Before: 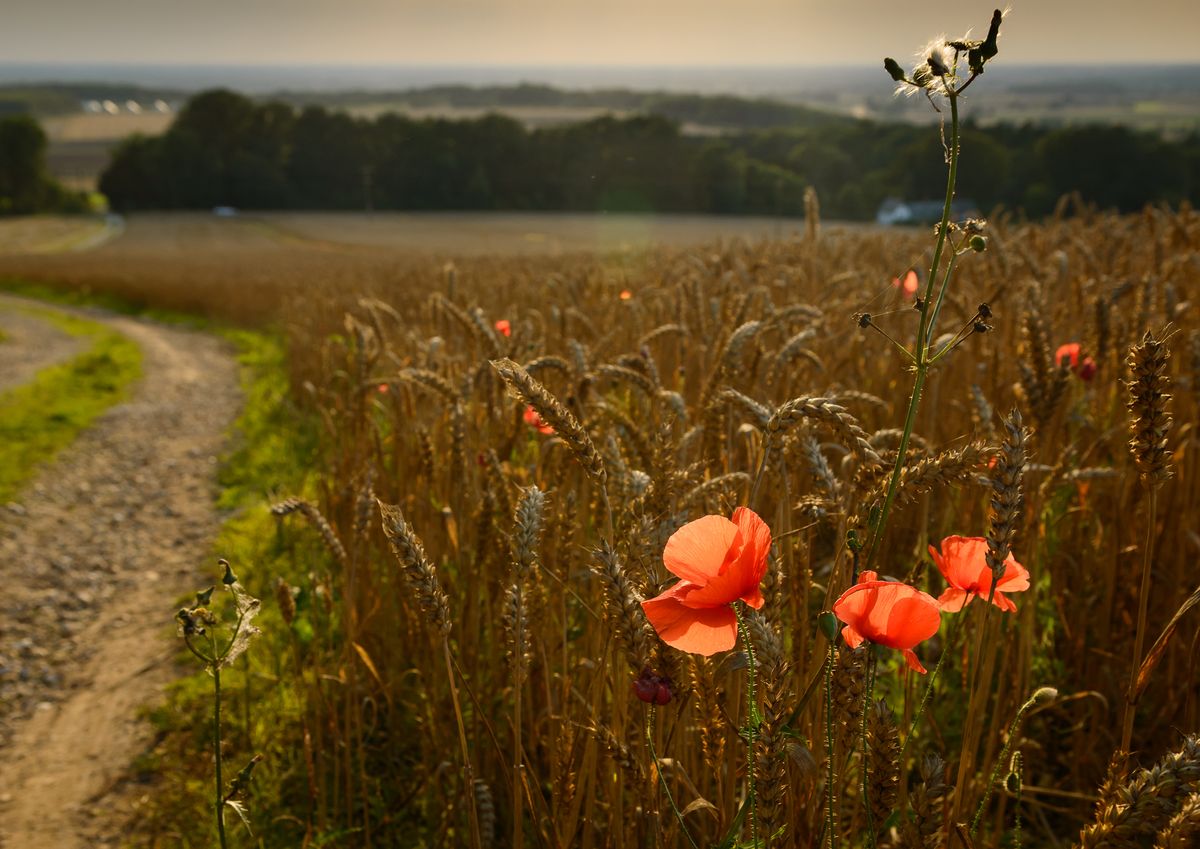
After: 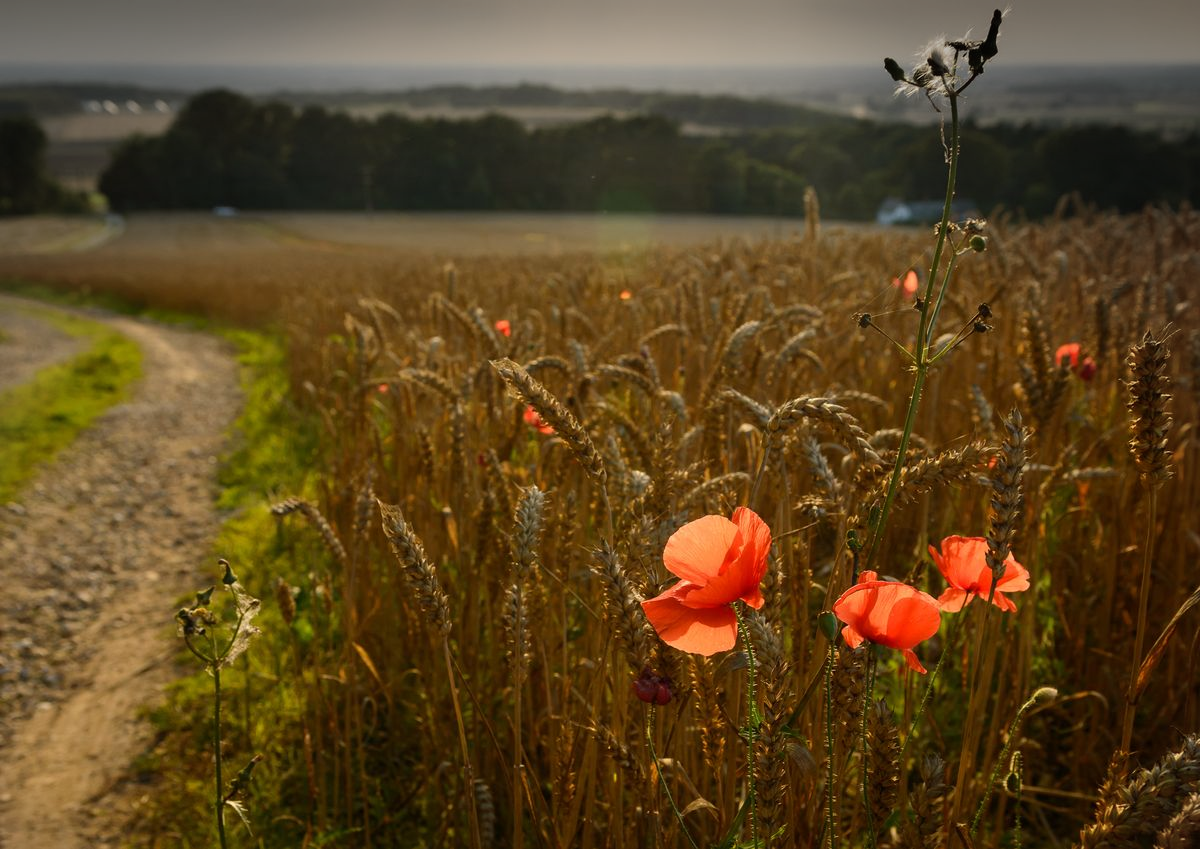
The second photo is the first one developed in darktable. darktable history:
vignetting: fall-off start 99.44%, center (-0.027, 0.4), width/height ratio 1.319, unbound false
